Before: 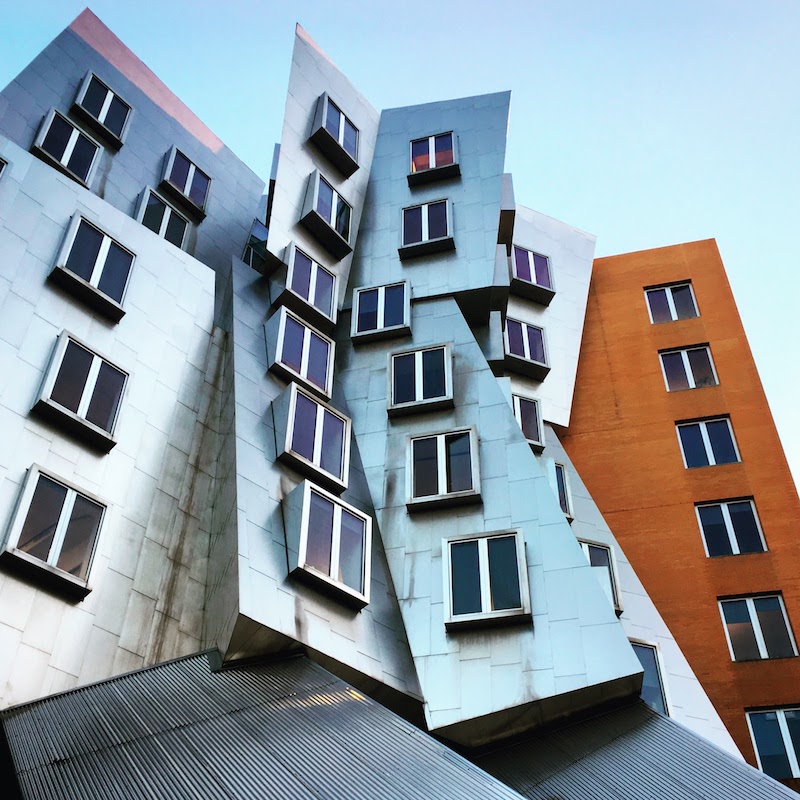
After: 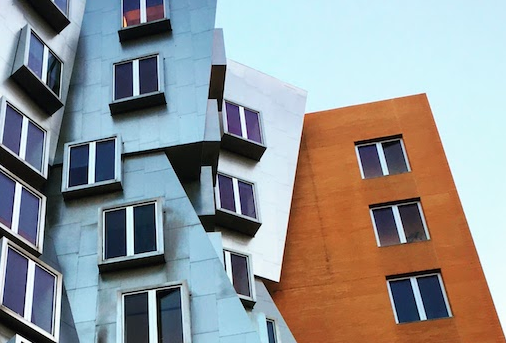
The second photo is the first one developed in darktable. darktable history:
crop: left 36.172%, top 18.232%, right 0.454%, bottom 38.796%
